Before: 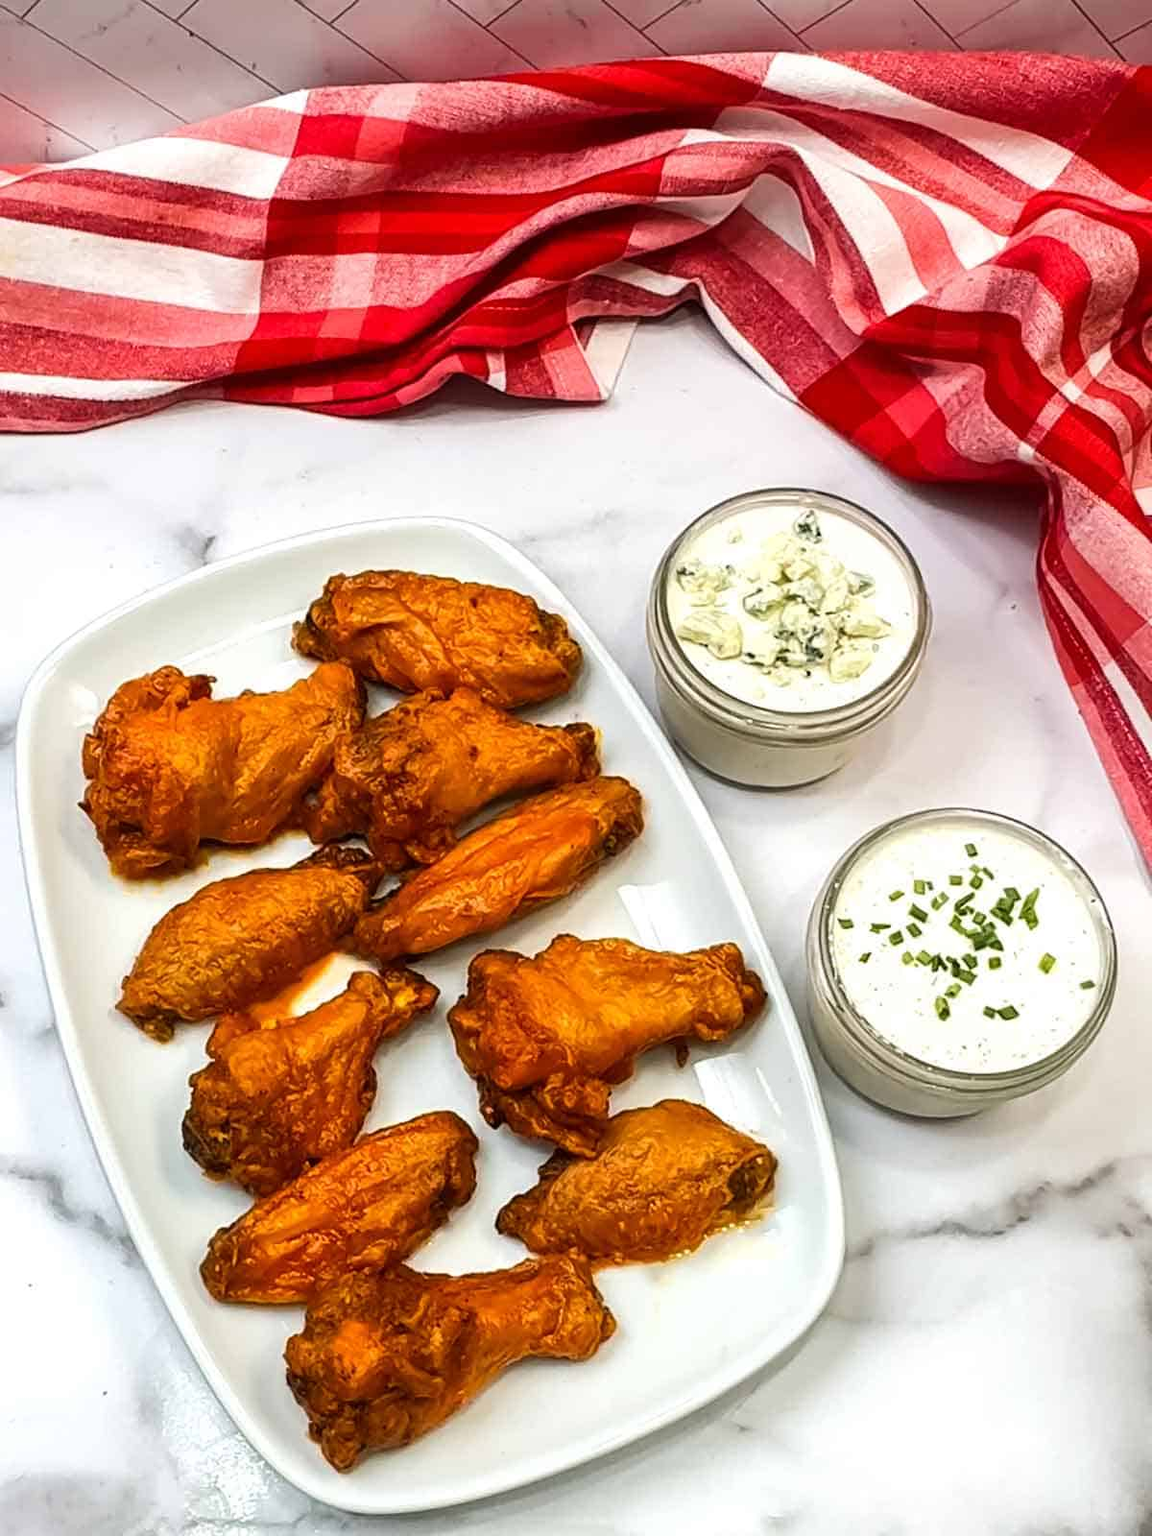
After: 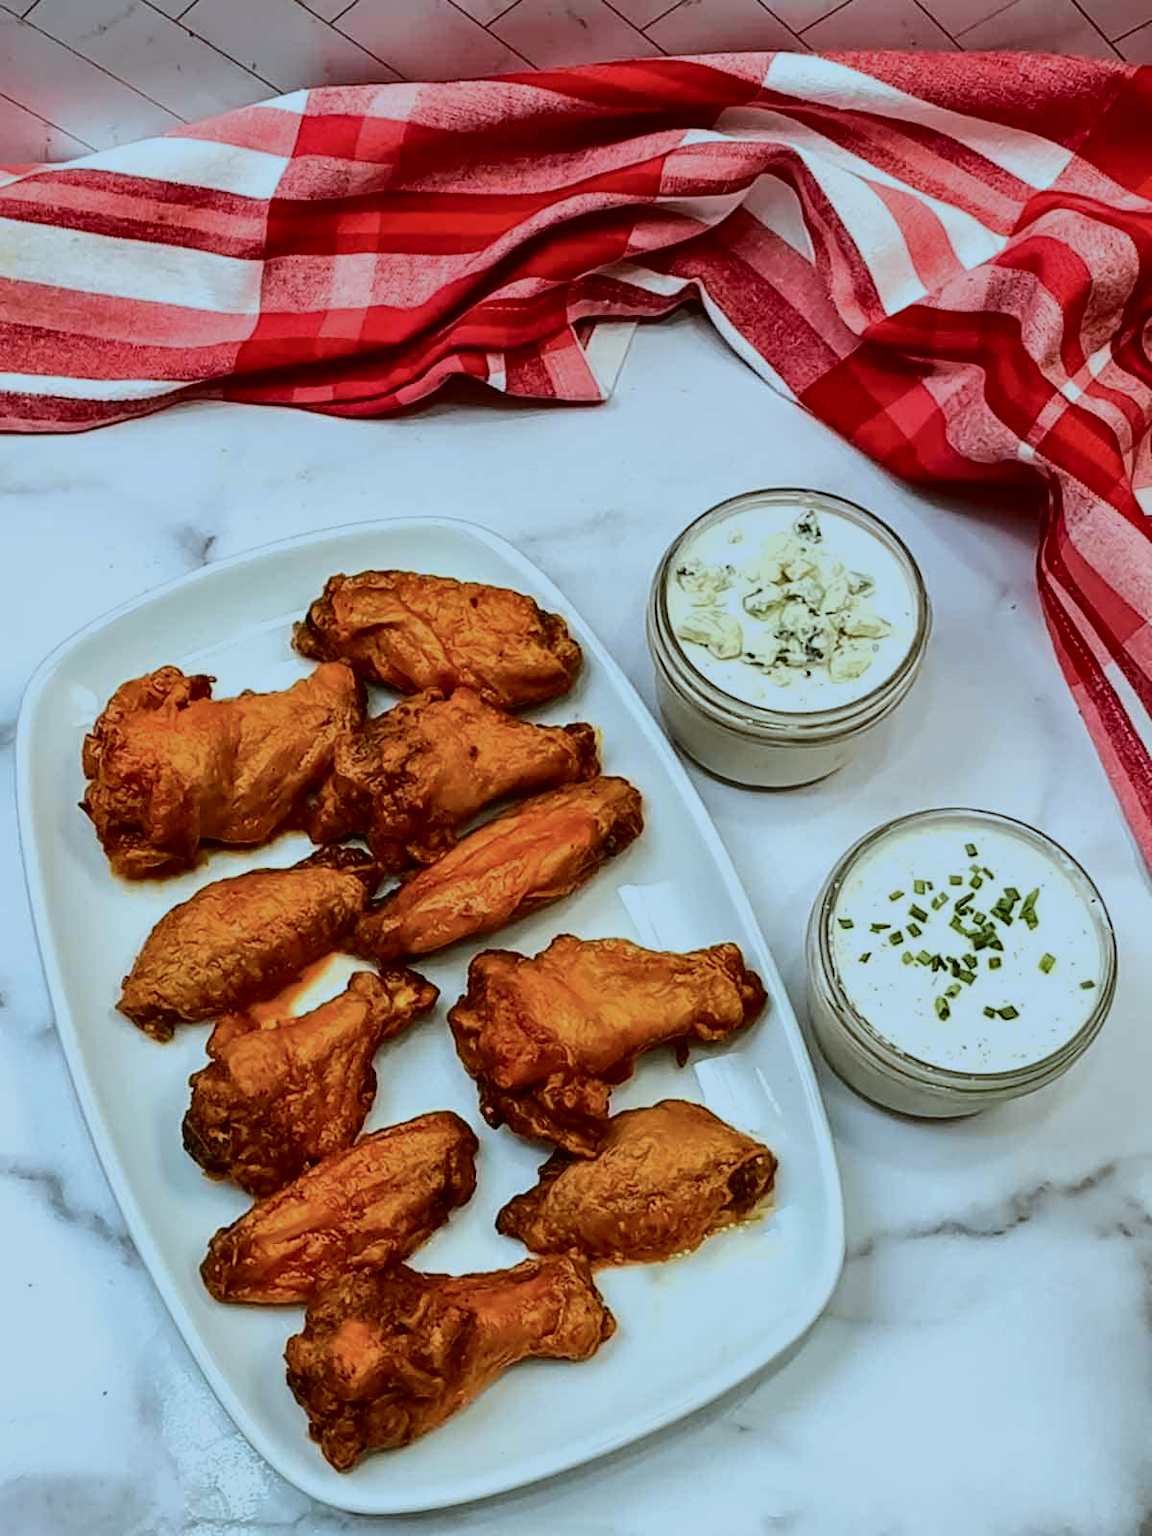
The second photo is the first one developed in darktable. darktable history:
tone curve: curves: ch0 [(0, 0.021) (0.049, 0.044) (0.152, 0.14) (0.328, 0.377) (0.473, 0.543) (0.641, 0.705) (0.85, 0.894) (1, 0.969)]; ch1 [(0, 0) (0.302, 0.331) (0.433, 0.432) (0.472, 0.47) (0.502, 0.503) (0.527, 0.521) (0.564, 0.58) (0.614, 0.626) (0.677, 0.701) (0.859, 0.885) (1, 1)]; ch2 [(0, 0) (0.33, 0.301) (0.447, 0.44) (0.487, 0.496) (0.502, 0.516) (0.535, 0.563) (0.565, 0.593) (0.608, 0.638) (1, 1)], color space Lab, independent channels, preserve colors none
contrast equalizer: y [[0.545, 0.572, 0.59, 0.59, 0.571, 0.545], [0.5 ×6], [0.5 ×6], [0 ×6], [0 ×6]], mix 0.3
color correction: highlights a* -9.76, highlights b* -21.23
exposure: exposure -0.965 EV, compensate highlight preservation false
